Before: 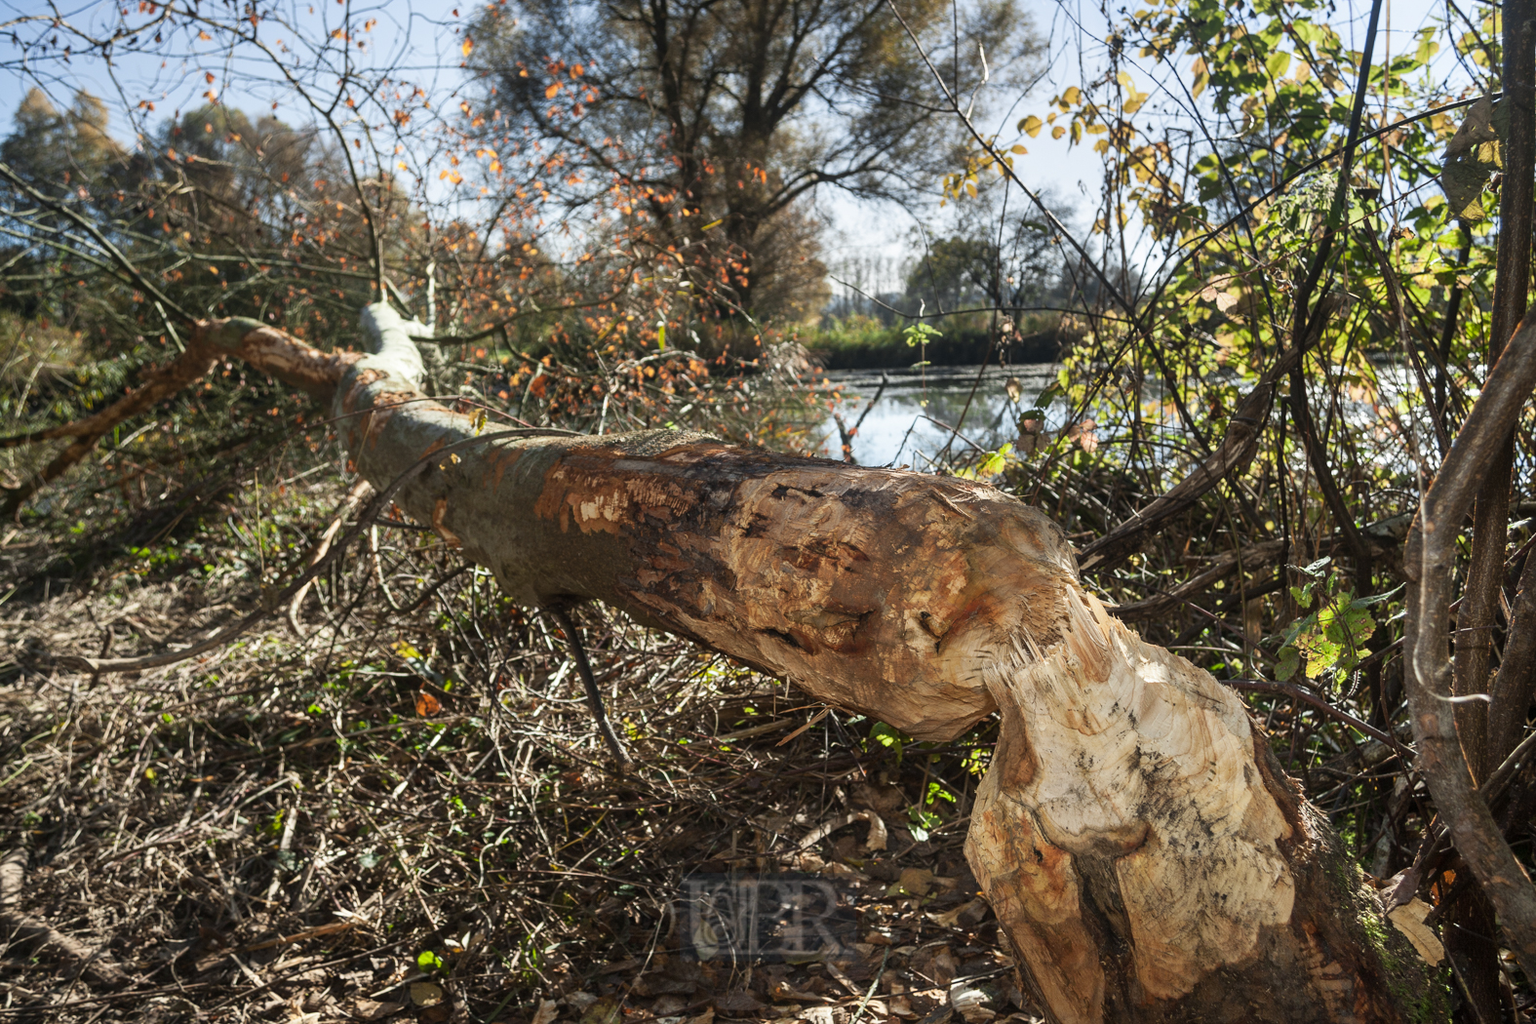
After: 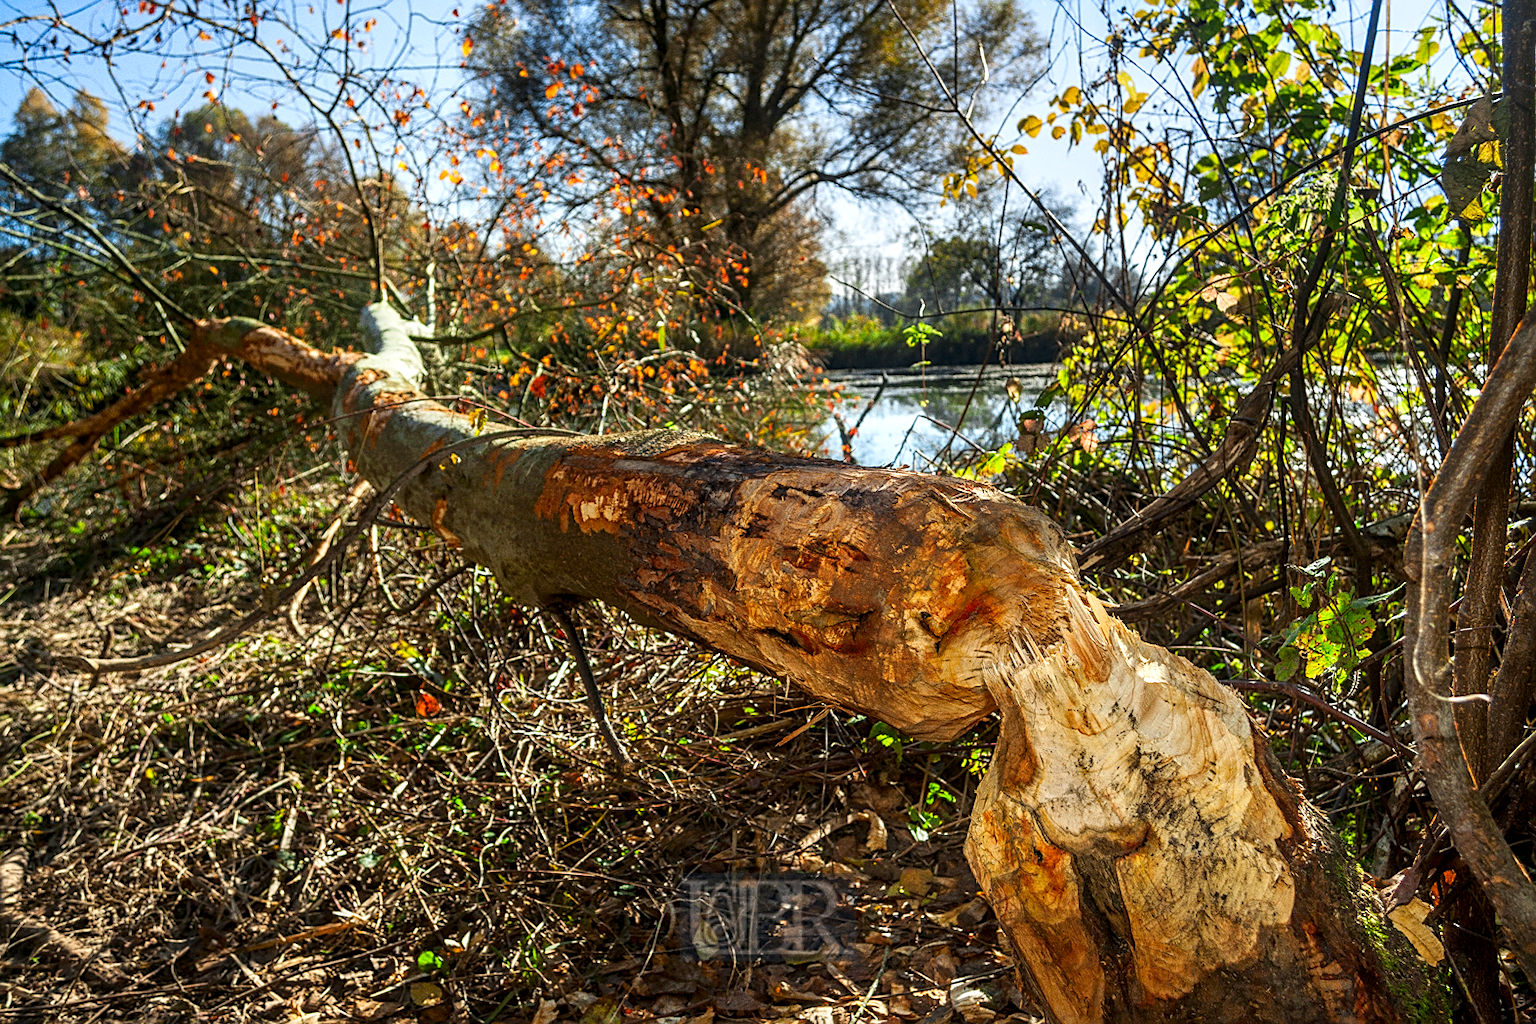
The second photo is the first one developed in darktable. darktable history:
color correction: saturation 1.8
local contrast: highlights 40%, shadows 60%, detail 136%, midtone range 0.514
sharpen: on, module defaults
grain: coarseness 0.09 ISO
